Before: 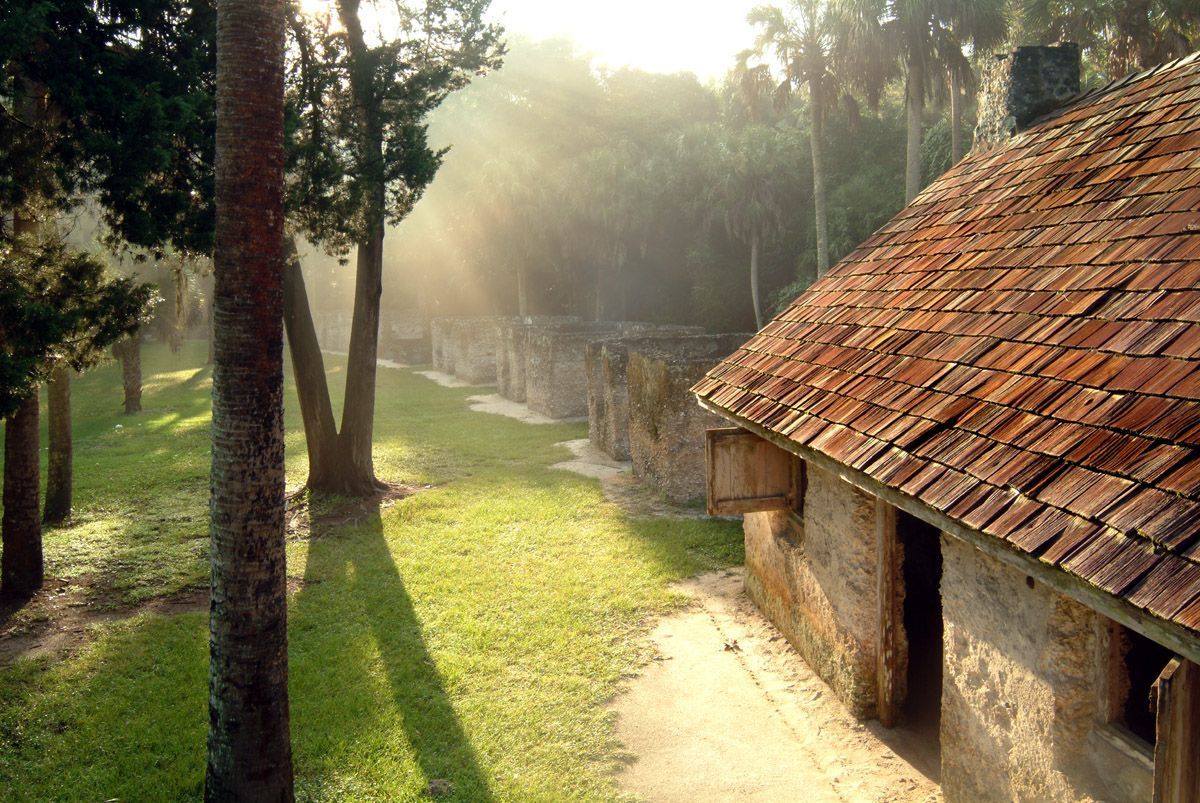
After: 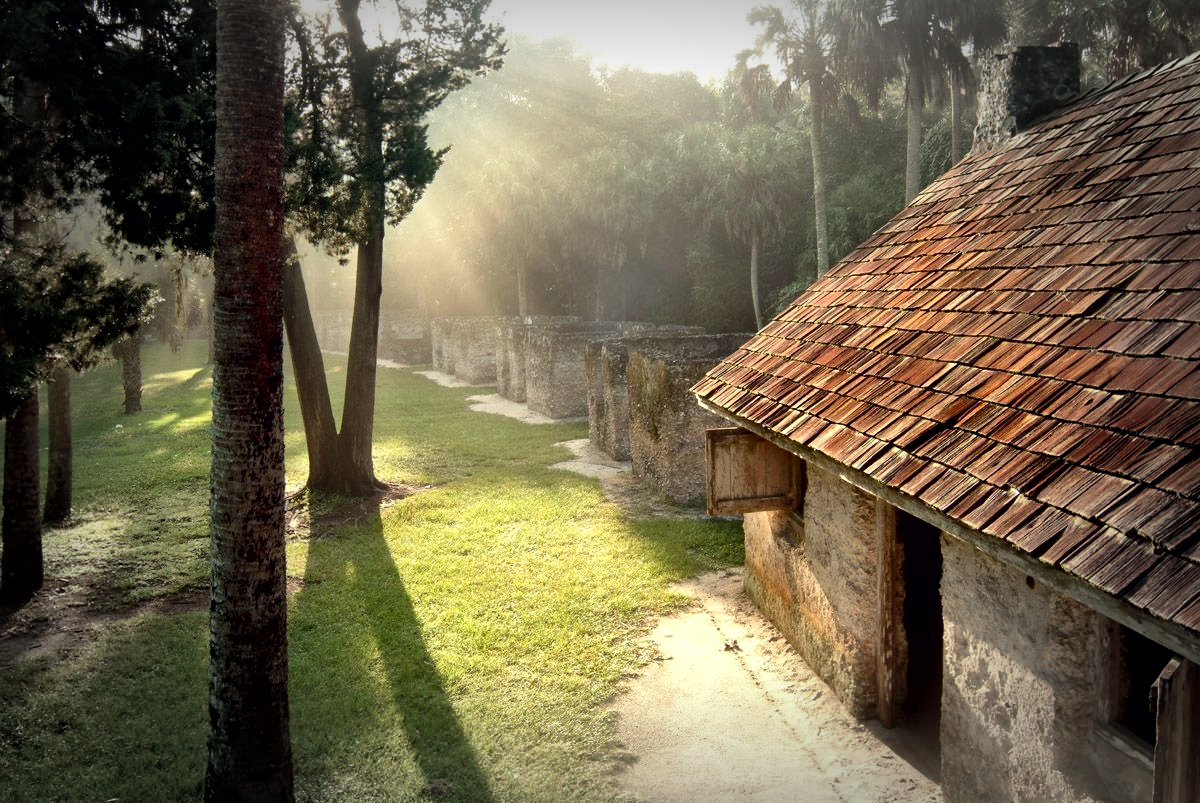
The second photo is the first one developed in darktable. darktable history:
local contrast: mode bilateral grid, contrast 25, coarseness 60, detail 152%, midtone range 0.2
vignetting: fall-off start 66.04%, fall-off radius 39.86%, automatic ratio true, width/height ratio 0.671
